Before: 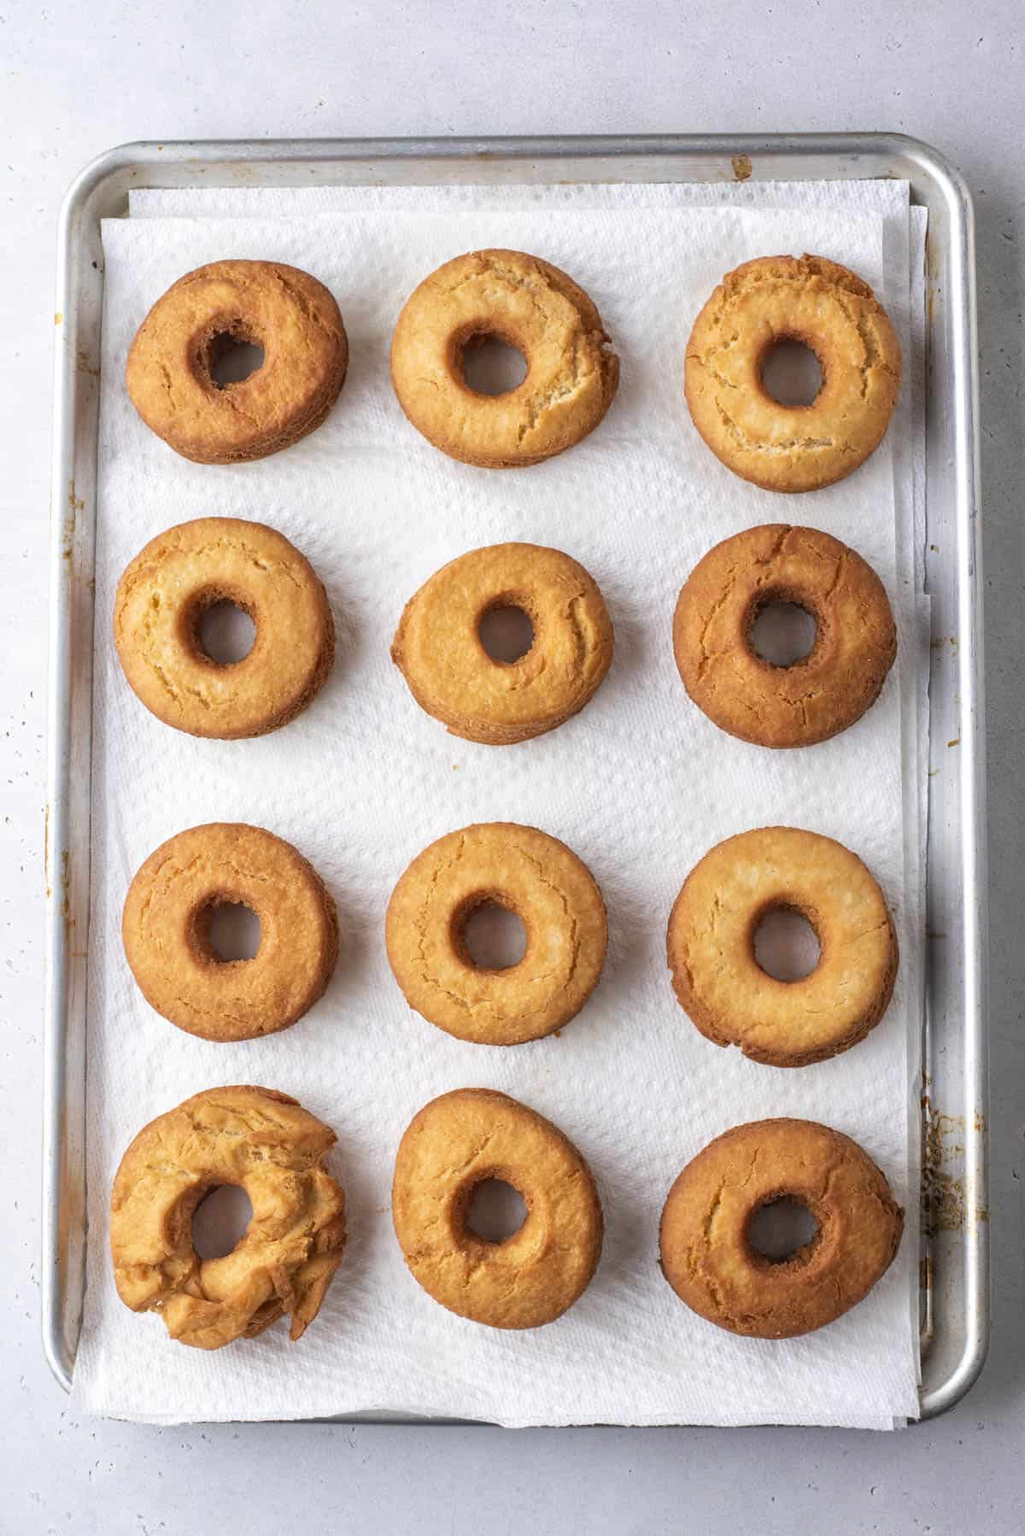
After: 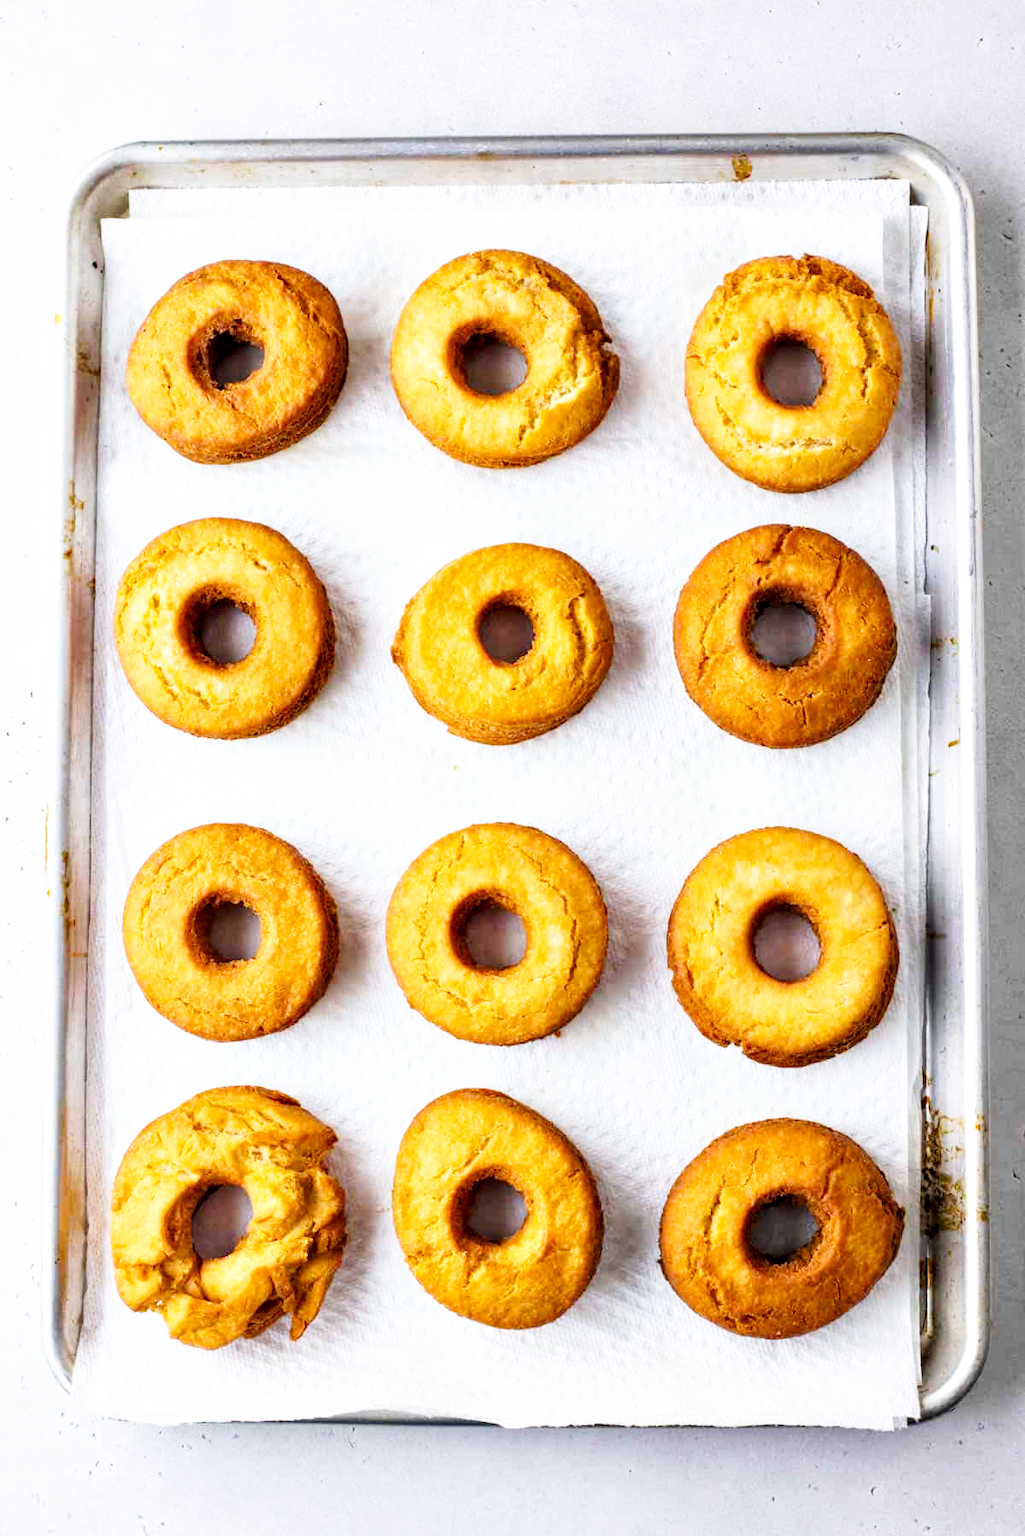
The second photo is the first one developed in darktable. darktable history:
base curve: curves: ch0 [(0, 0) (0.005, 0.002) (0.15, 0.3) (0.4, 0.7) (0.75, 0.95) (1, 1)], preserve colors none
contrast equalizer: octaves 7, y [[0.528, 0.548, 0.563, 0.562, 0.546, 0.526], [0.55 ×6], [0 ×6], [0 ×6], [0 ×6]]
color balance rgb: linear chroma grading › global chroma 6.48%, perceptual saturation grading › global saturation 12.96%, global vibrance 6.02%
